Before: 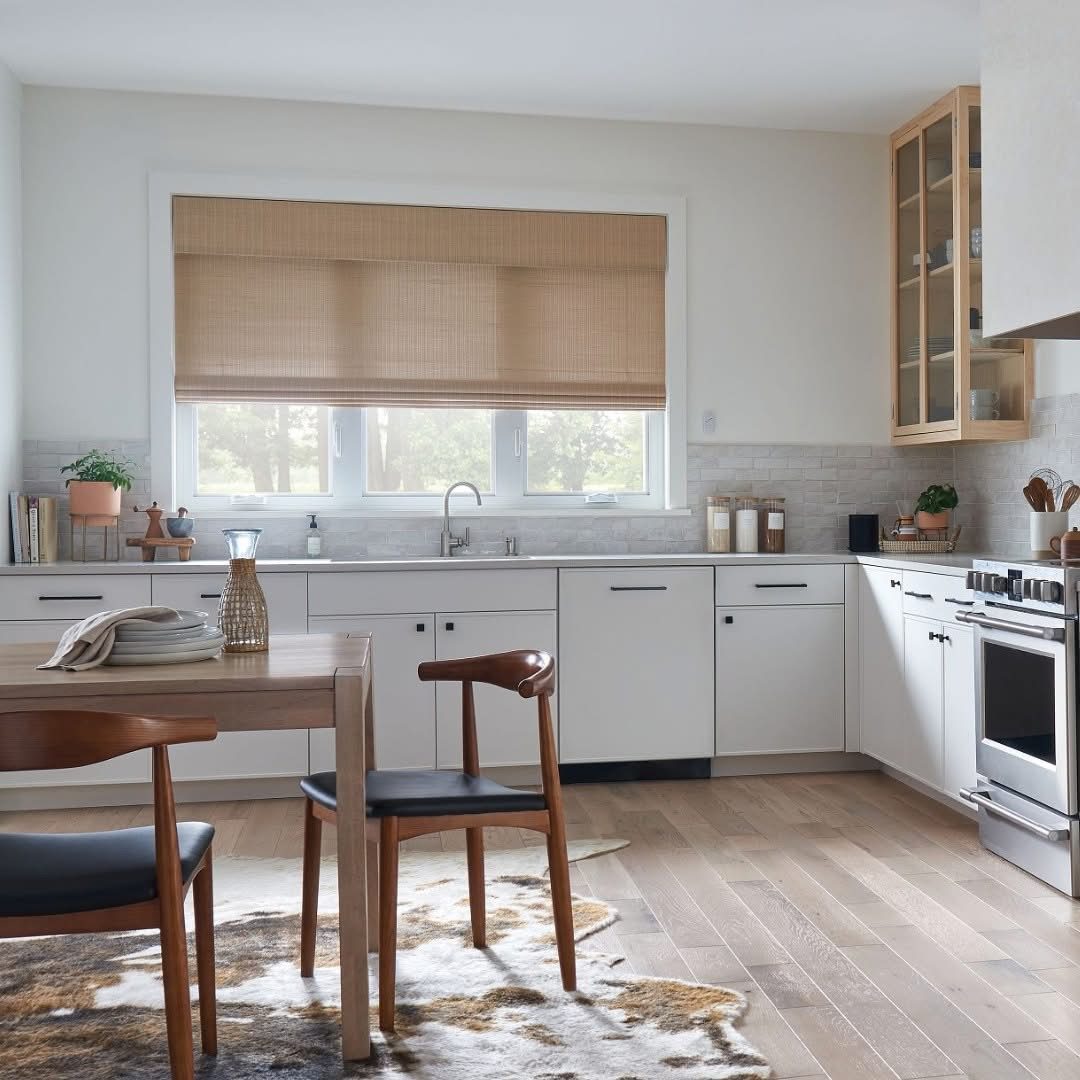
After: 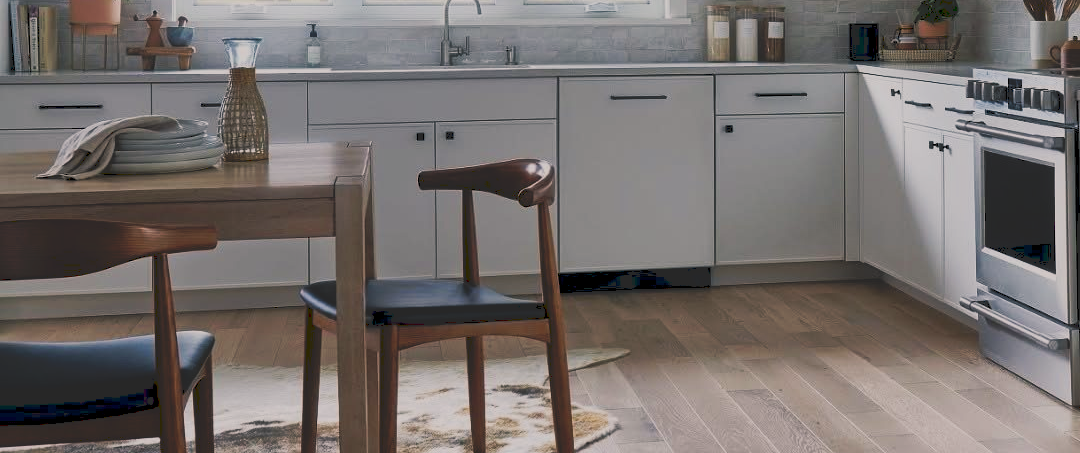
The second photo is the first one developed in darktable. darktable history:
tone equalizer: -8 EV -2 EV, -7 EV -2 EV, -6 EV -2 EV, -5 EV -2 EV, -4 EV -2 EV, -3 EV -2 EV, -2 EV -2 EV, -1 EV -1.63 EV, +0 EV -2 EV
tone curve: curves: ch0 [(0, 0) (0.003, 0.156) (0.011, 0.156) (0.025, 0.157) (0.044, 0.164) (0.069, 0.172) (0.1, 0.181) (0.136, 0.191) (0.177, 0.214) (0.224, 0.245) (0.277, 0.285) (0.335, 0.333) (0.399, 0.387) (0.468, 0.471) (0.543, 0.556) (0.623, 0.648) (0.709, 0.734) (0.801, 0.809) (0.898, 0.891) (1, 1)], preserve colors none
white balance: red 0.982, blue 1.018
crop: top 45.551%, bottom 12.262%
exposure: exposure 1.2 EV, compensate highlight preservation false
filmic rgb: middle gray luminance 18.42%, black relative exposure -10.5 EV, white relative exposure 3.4 EV, threshold 6 EV, target black luminance 0%, hardness 6.03, latitude 99%, contrast 0.847, shadows ↔ highlights balance 0.505%, add noise in highlights 0, preserve chrominance max RGB, color science v3 (2019), use custom middle-gray values true, iterations of high-quality reconstruction 0, contrast in highlights soft, enable highlight reconstruction true
color balance rgb: shadows lift › chroma 2%, shadows lift › hue 185.64°, power › luminance 1.48%, highlights gain › chroma 3%, highlights gain › hue 54.51°, global offset › luminance -0.4%, perceptual saturation grading › highlights -18.47%, perceptual saturation grading › mid-tones 6.62%, perceptual saturation grading › shadows 28.22%, perceptual brilliance grading › highlights 15.68%, perceptual brilliance grading › shadows -14.29%, global vibrance 25.96%, contrast 6.45%
